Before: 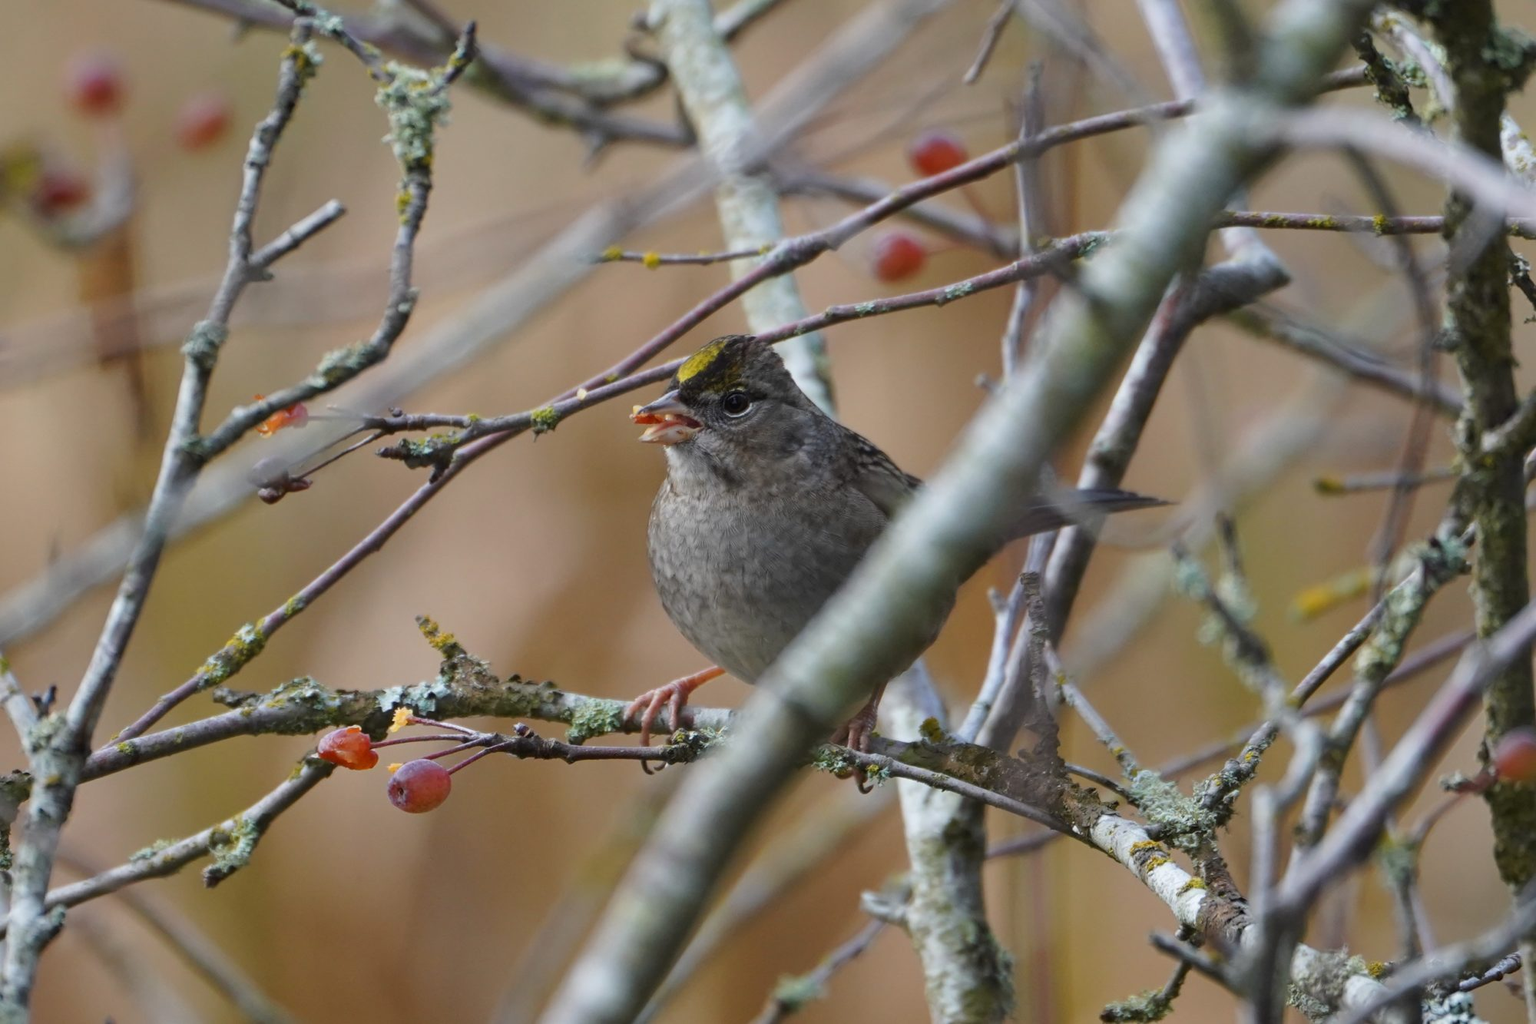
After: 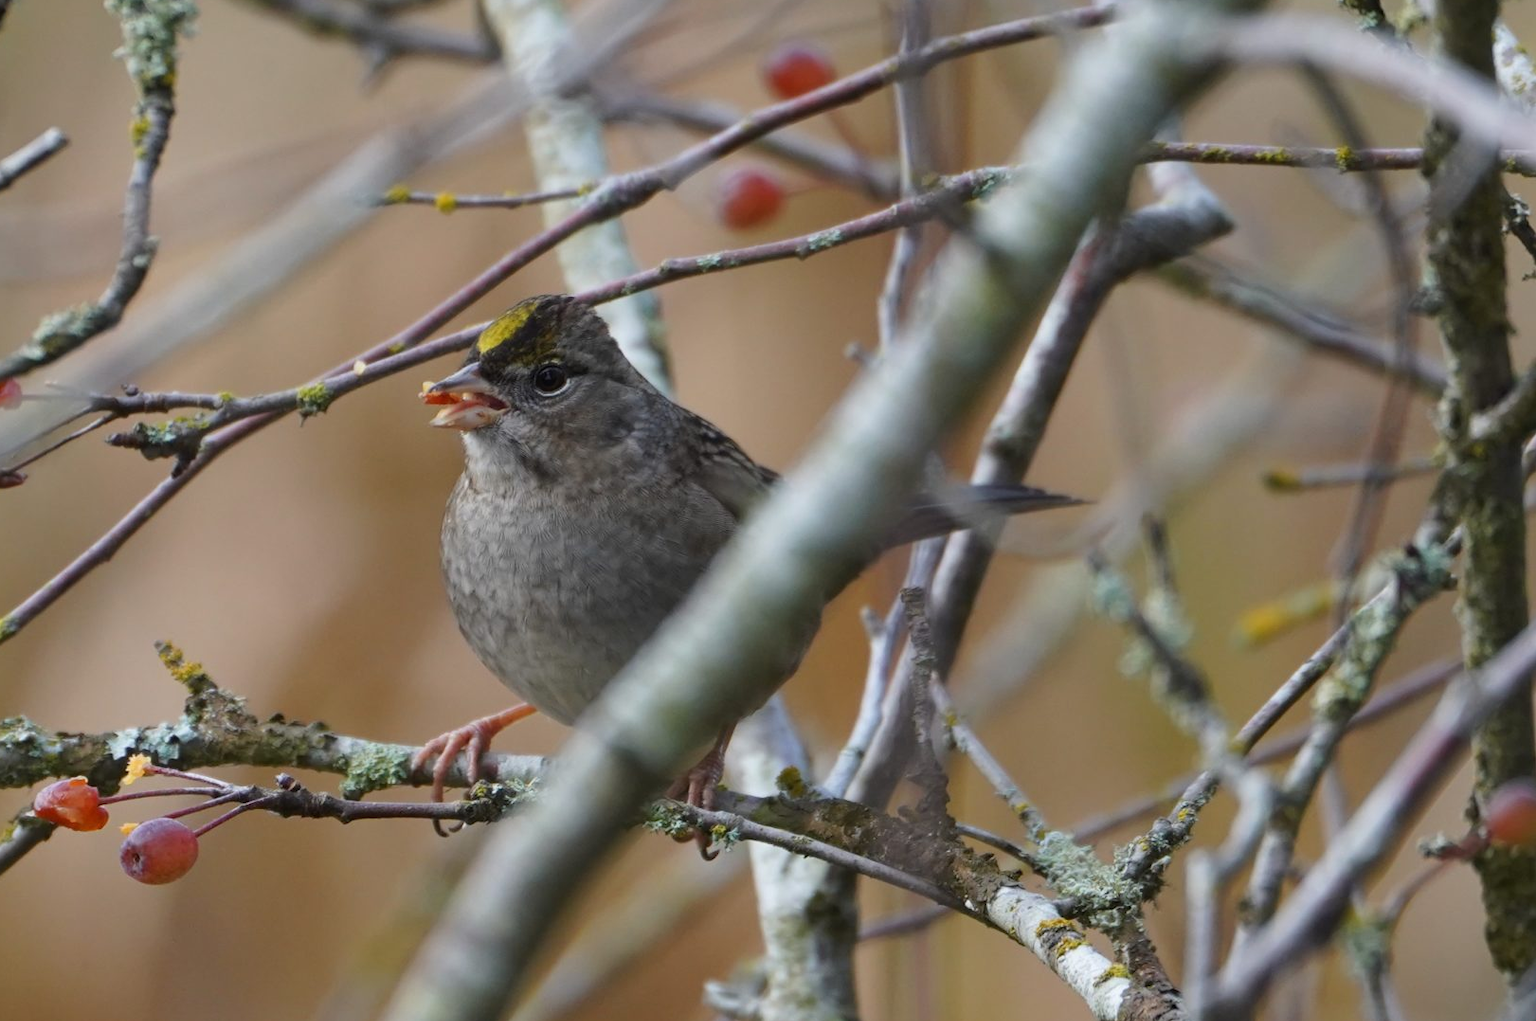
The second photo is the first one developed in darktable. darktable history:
crop: left 18.922%, top 9.412%, right 0.001%, bottom 9.699%
